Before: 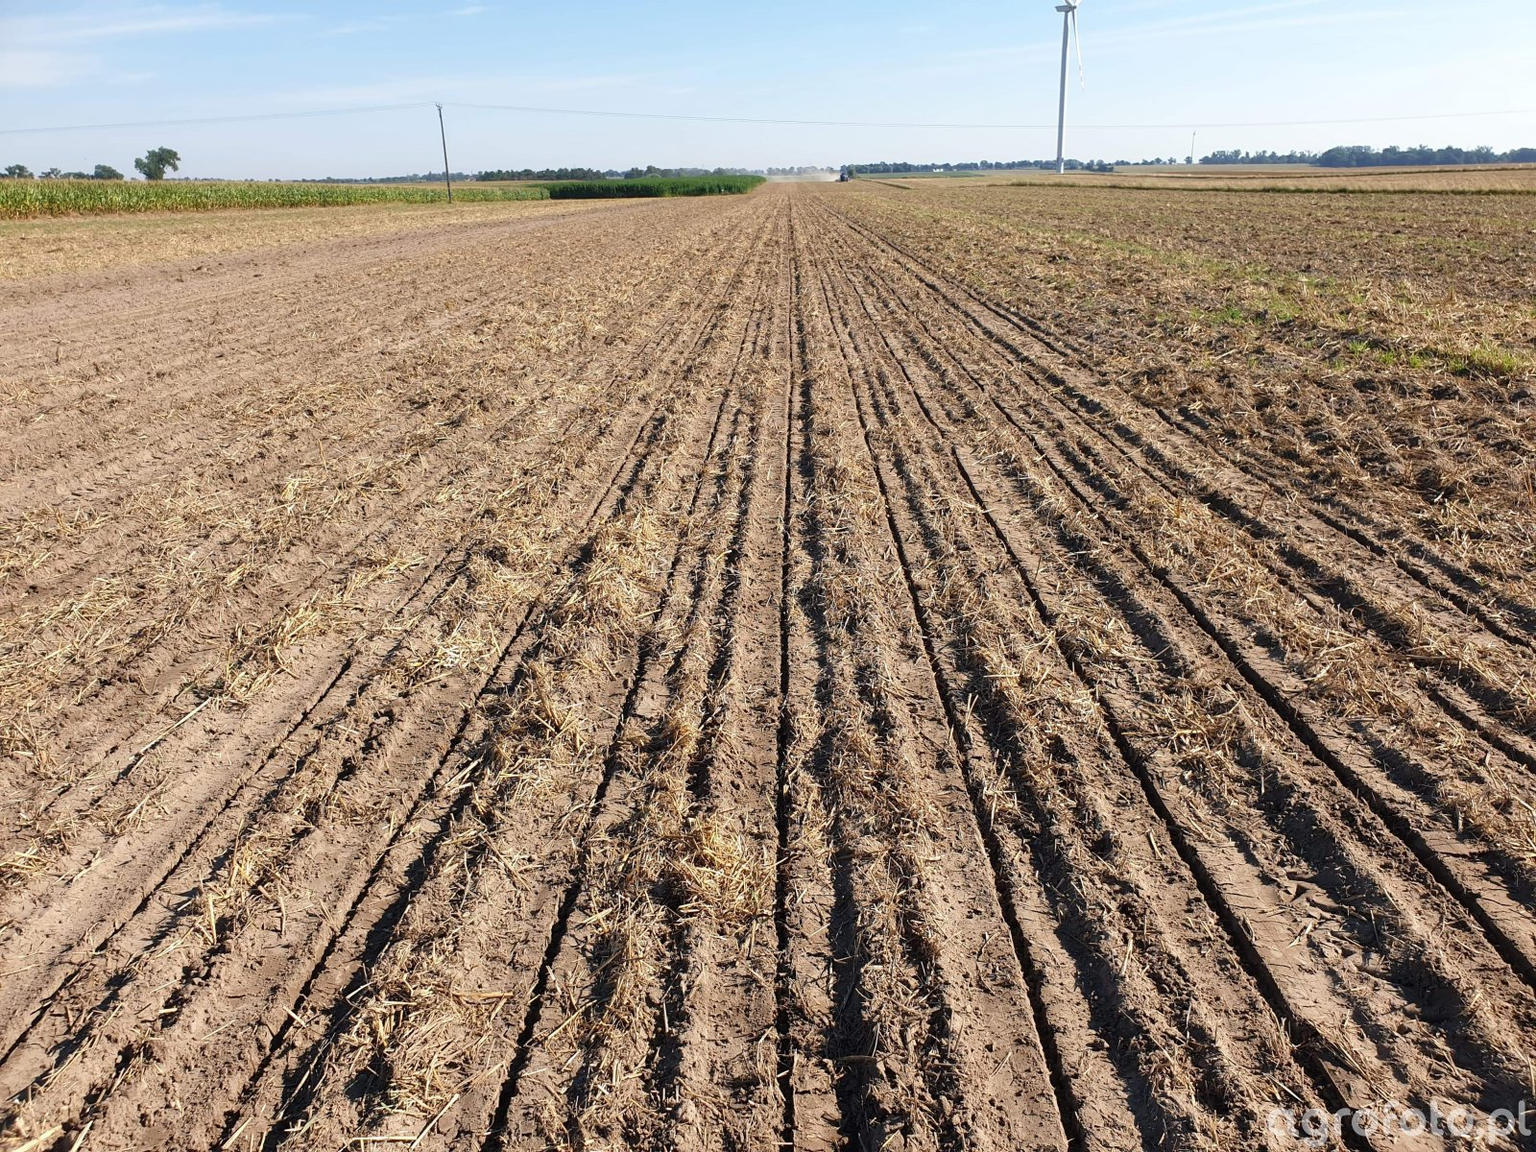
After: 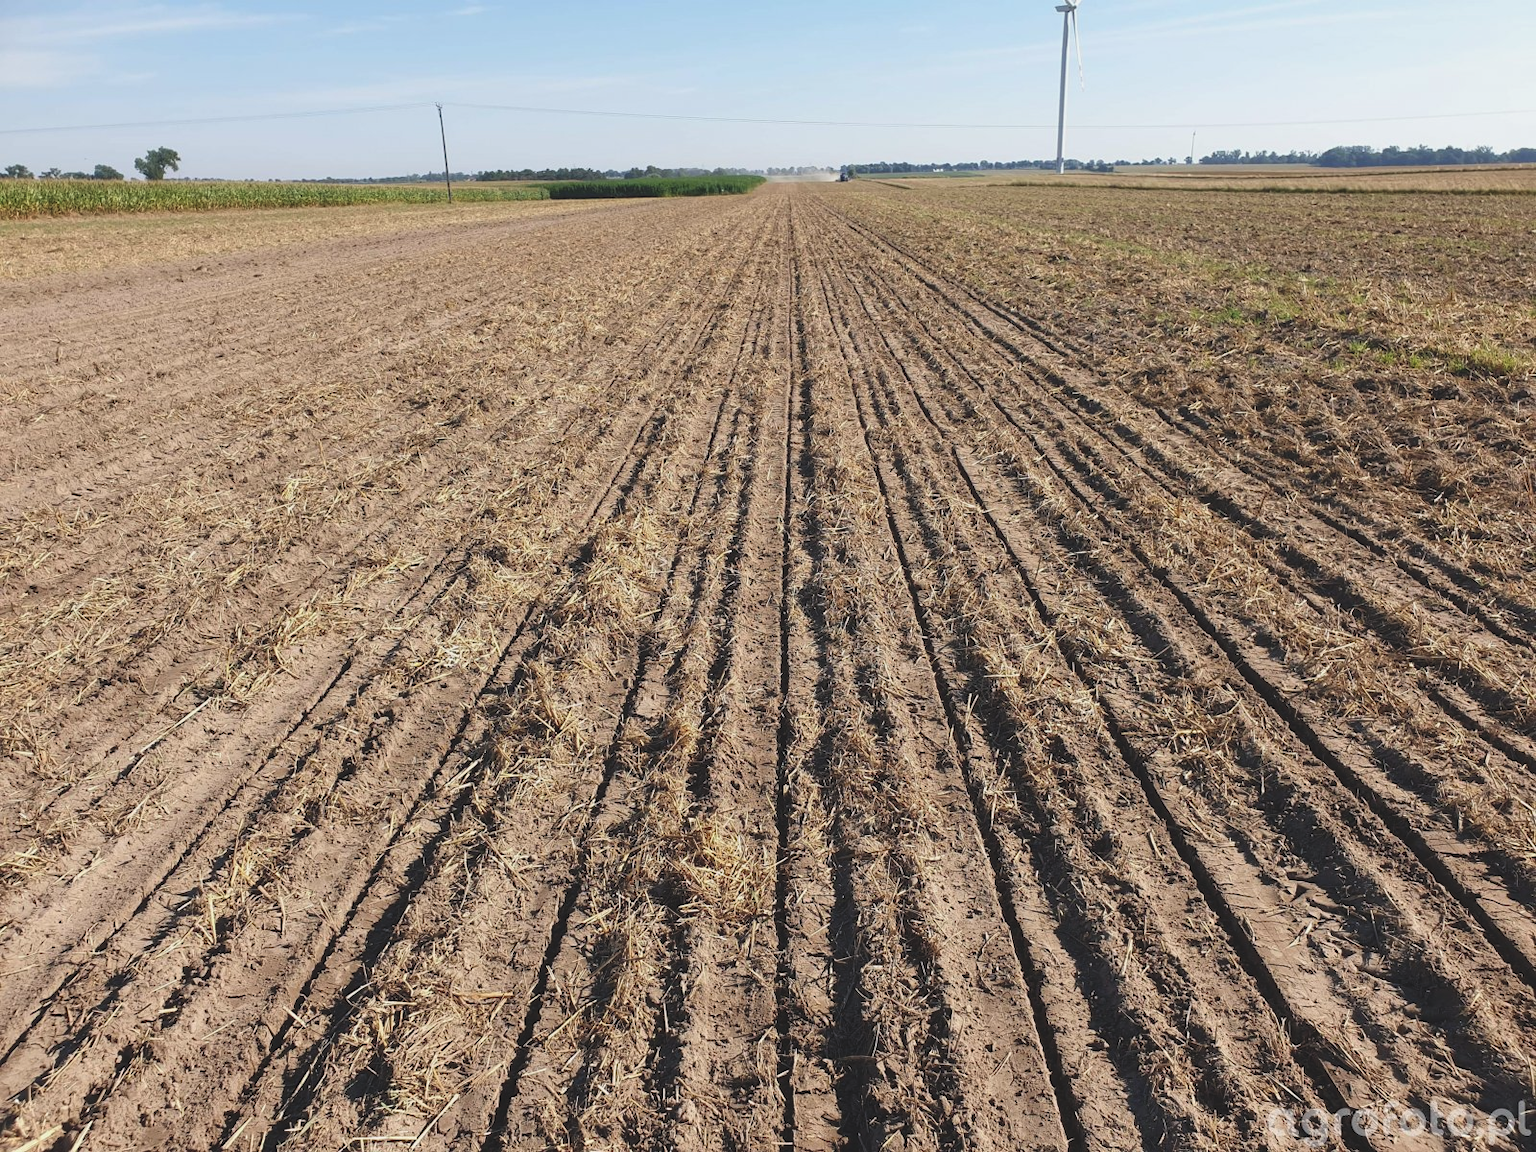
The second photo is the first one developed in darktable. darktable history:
exposure: black level correction -0.014, exposure -0.193 EV, compensate highlight preservation false
